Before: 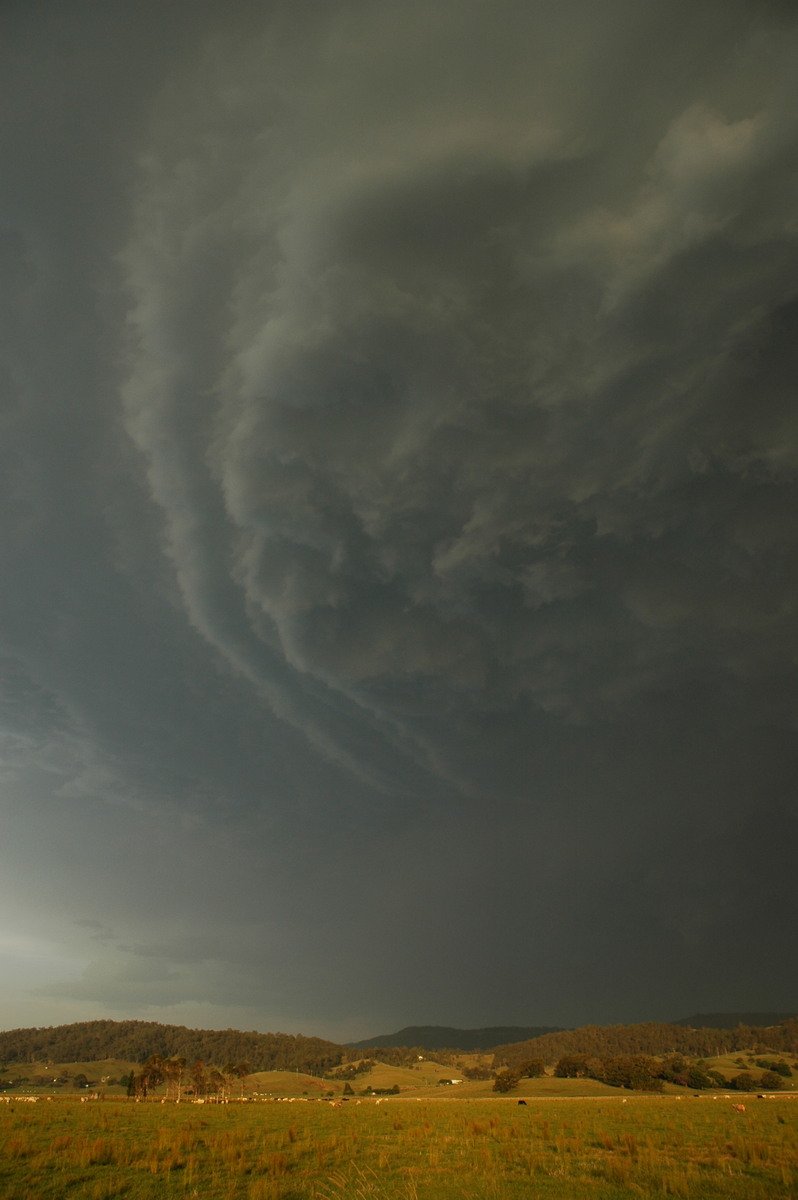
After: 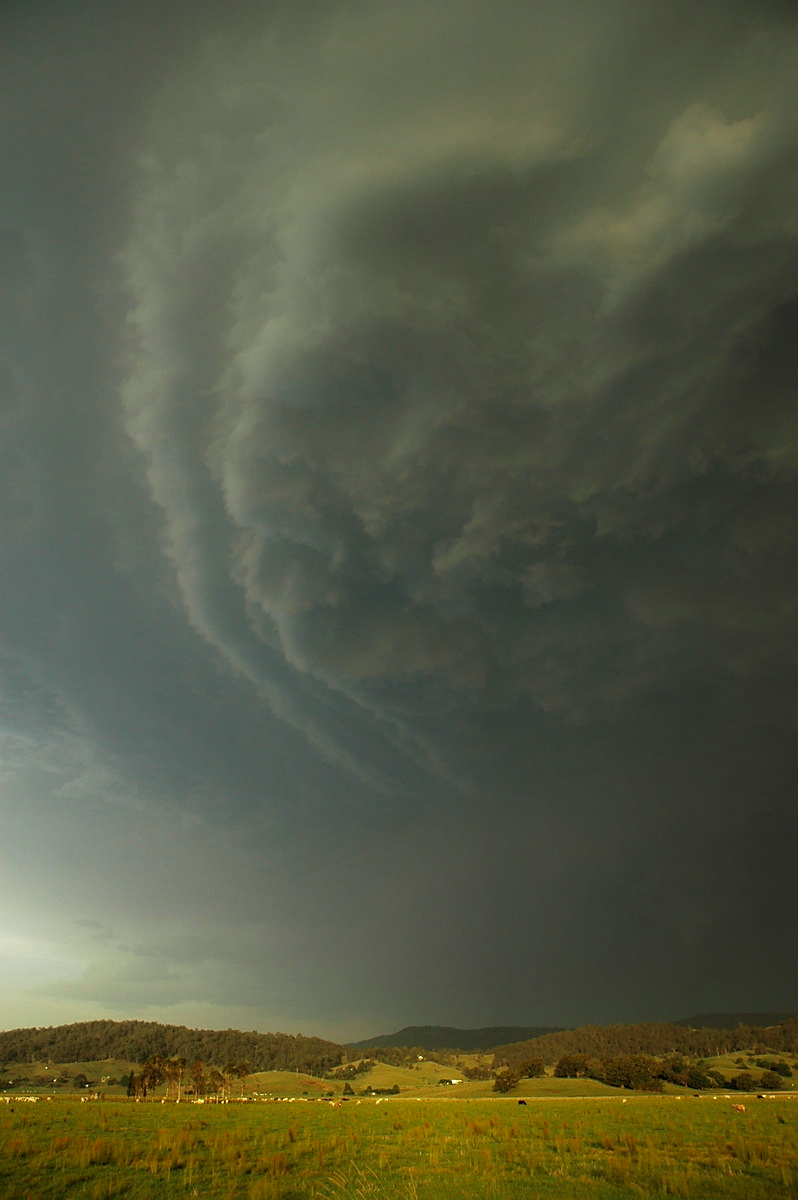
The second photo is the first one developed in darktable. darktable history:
velvia: strength 35.95%
sharpen: radius 1.835, amount 0.408, threshold 1.696
color zones: curves: ch2 [(0, 0.5) (0.143, 0.517) (0.286, 0.571) (0.429, 0.522) (0.571, 0.5) (0.714, 0.5) (0.857, 0.5) (1, 0.5)]
tone equalizer: -8 EV -0.743 EV, -7 EV -0.692 EV, -6 EV -0.589 EV, -5 EV -0.389 EV, -3 EV 0.367 EV, -2 EV 0.6 EV, -1 EV 0.688 EV, +0 EV 0.738 EV, mask exposure compensation -0.493 EV
